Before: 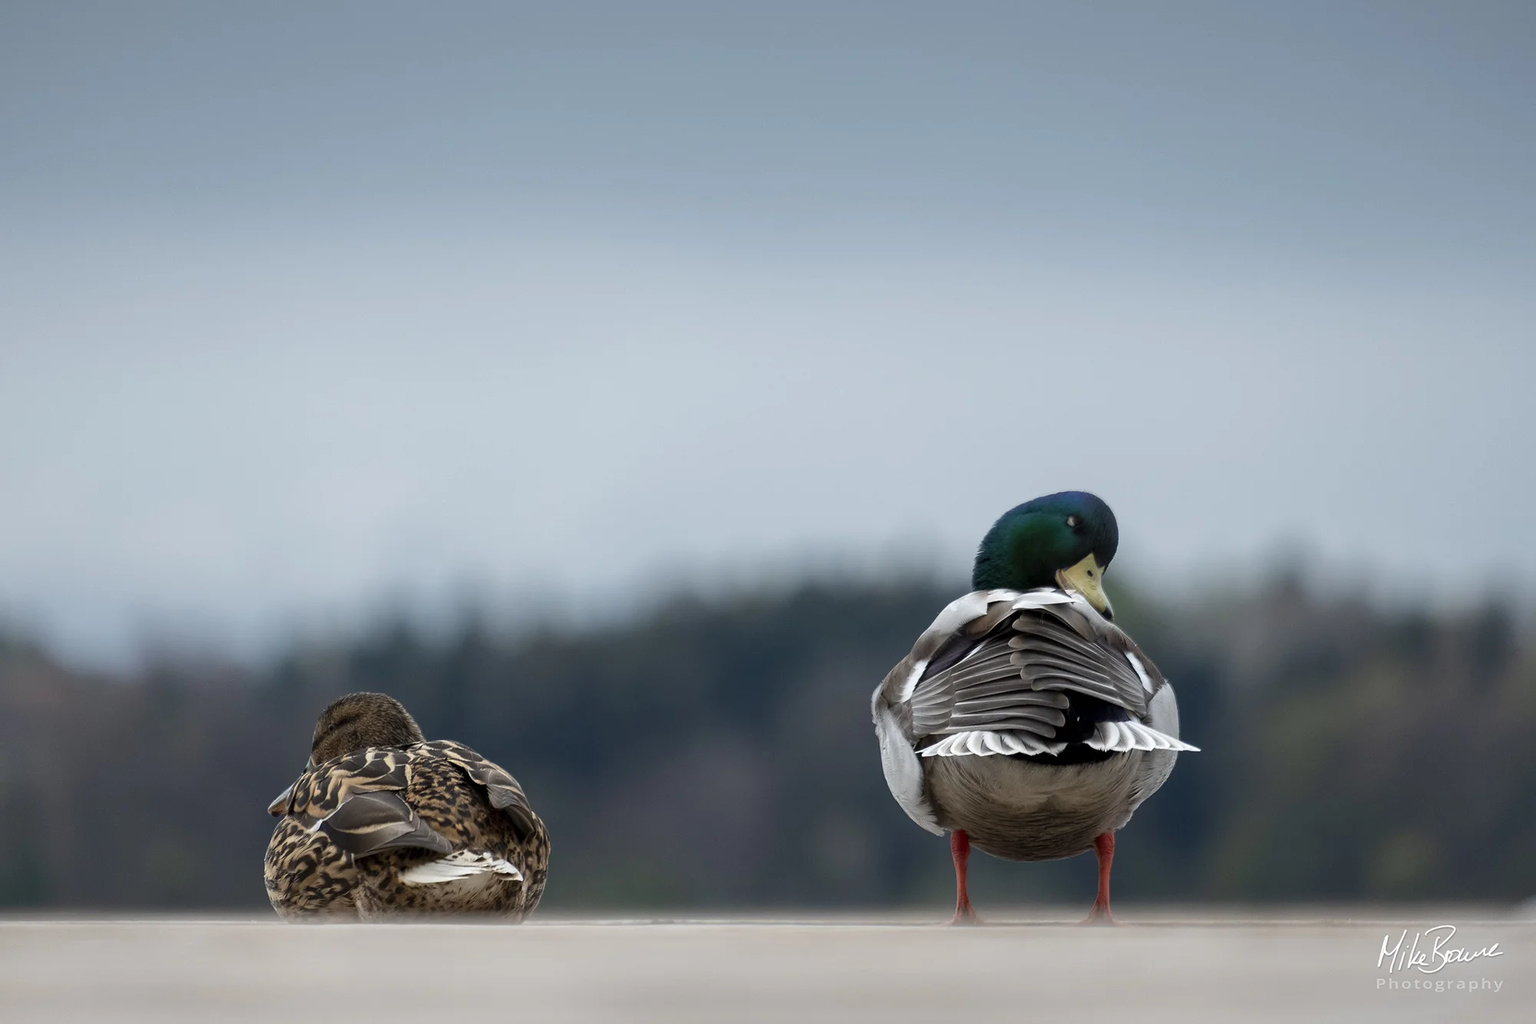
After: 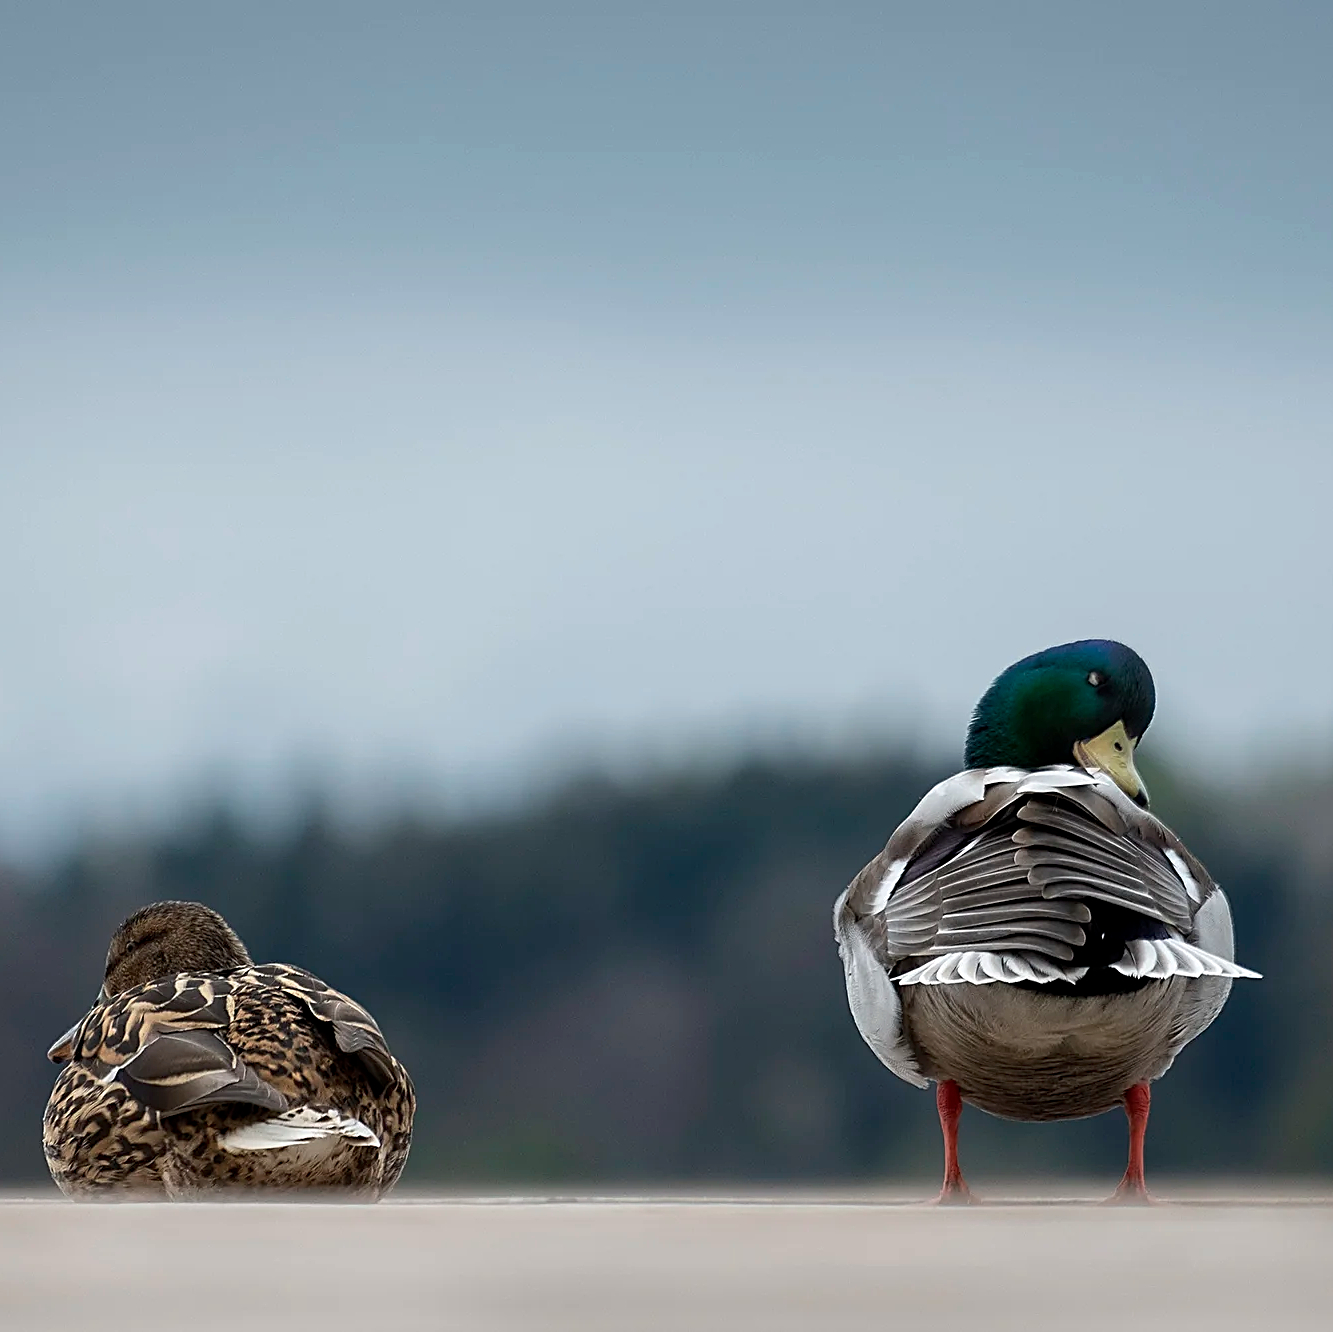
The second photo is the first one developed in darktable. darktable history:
crop and rotate: left 15.055%, right 18.278%
sharpen: amount 0.901
